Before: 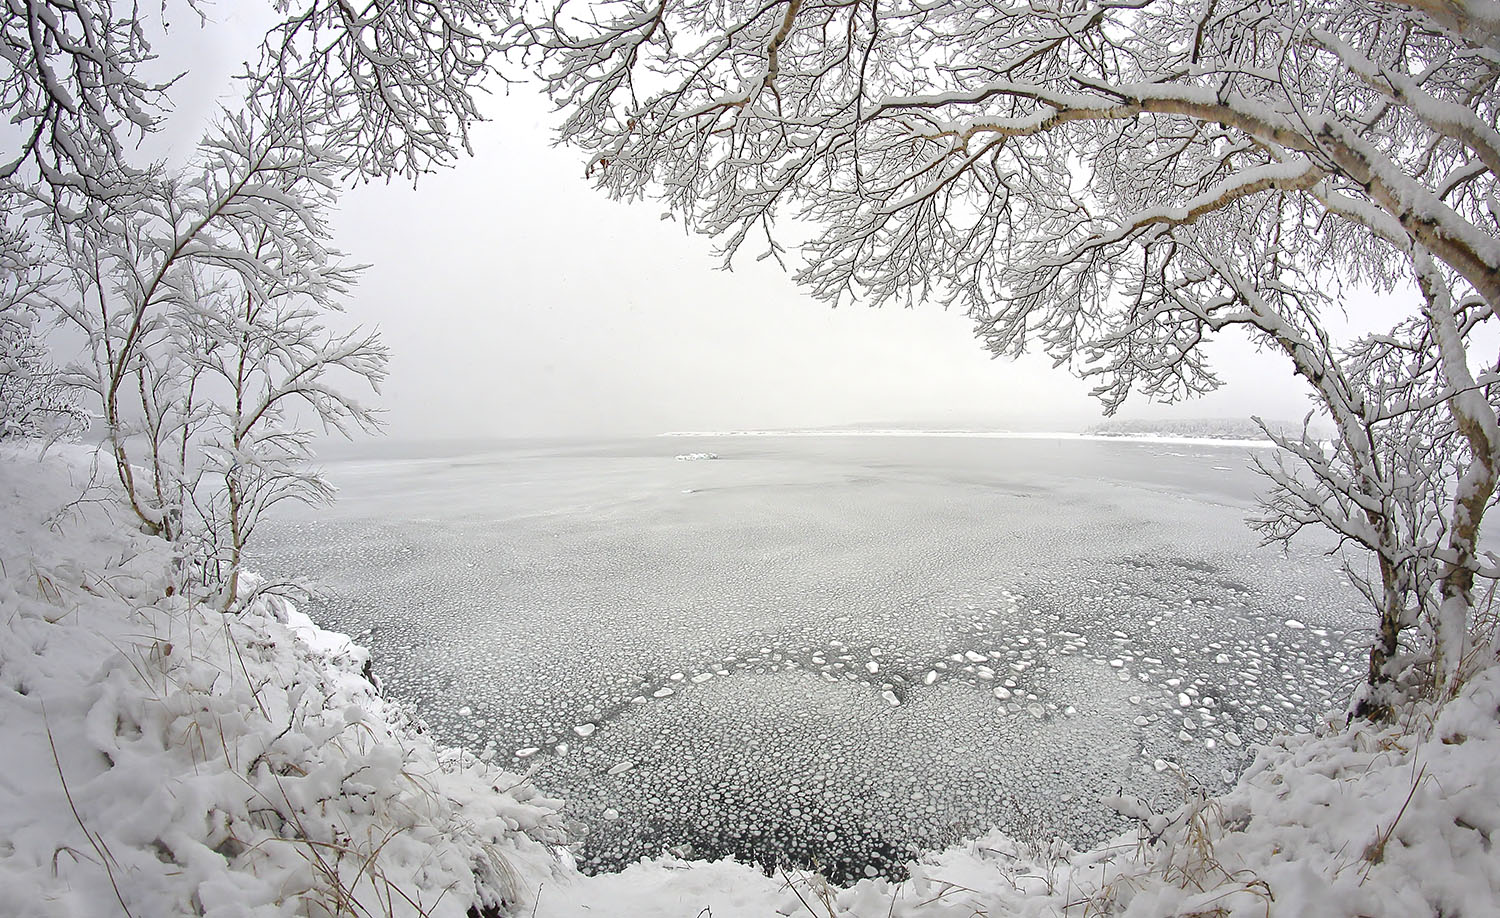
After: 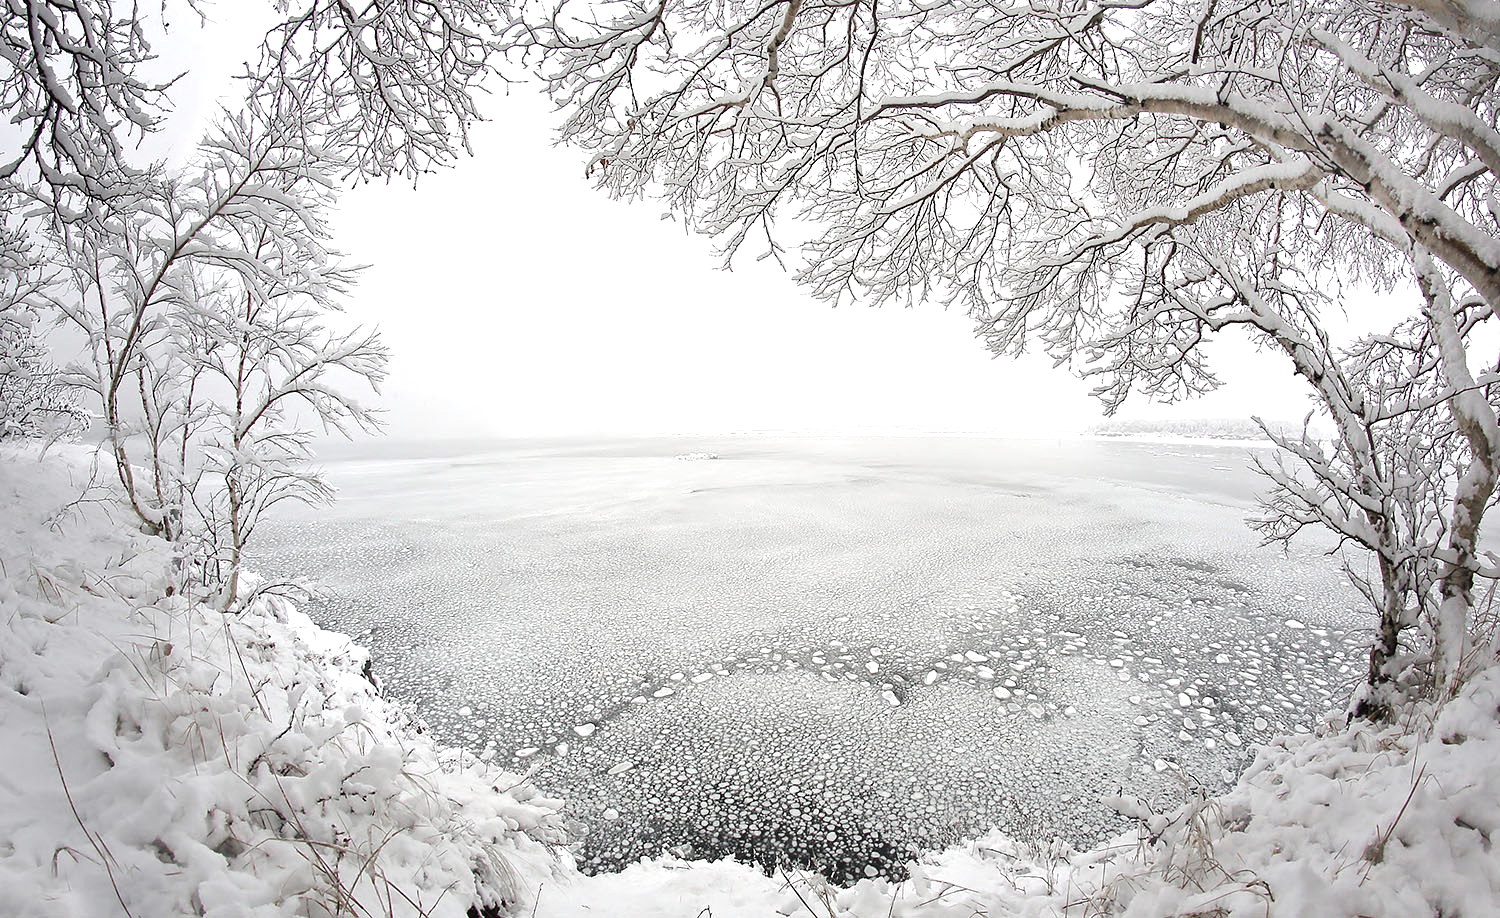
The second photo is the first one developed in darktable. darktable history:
tone equalizer: -8 EV -0.427 EV, -7 EV -0.419 EV, -6 EV -0.3 EV, -5 EV -0.241 EV, -3 EV 0.219 EV, -2 EV 0.362 EV, -1 EV 0.378 EV, +0 EV 0.427 EV
color zones: curves: ch0 [(0, 0.6) (0.129, 0.508) (0.193, 0.483) (0.429, 0.5) (0.571, 0.5) (0.714, 0.5) (0.857, 0.5) (1, 0.6)]; ch1 [(0, 0.481) (0.112, 0.245) (0.213, 0.223) (0.429, 0.233) (0.571, 0.231) (0.683, 0.242) (0.857, 0.296) (1, 0.481)]
